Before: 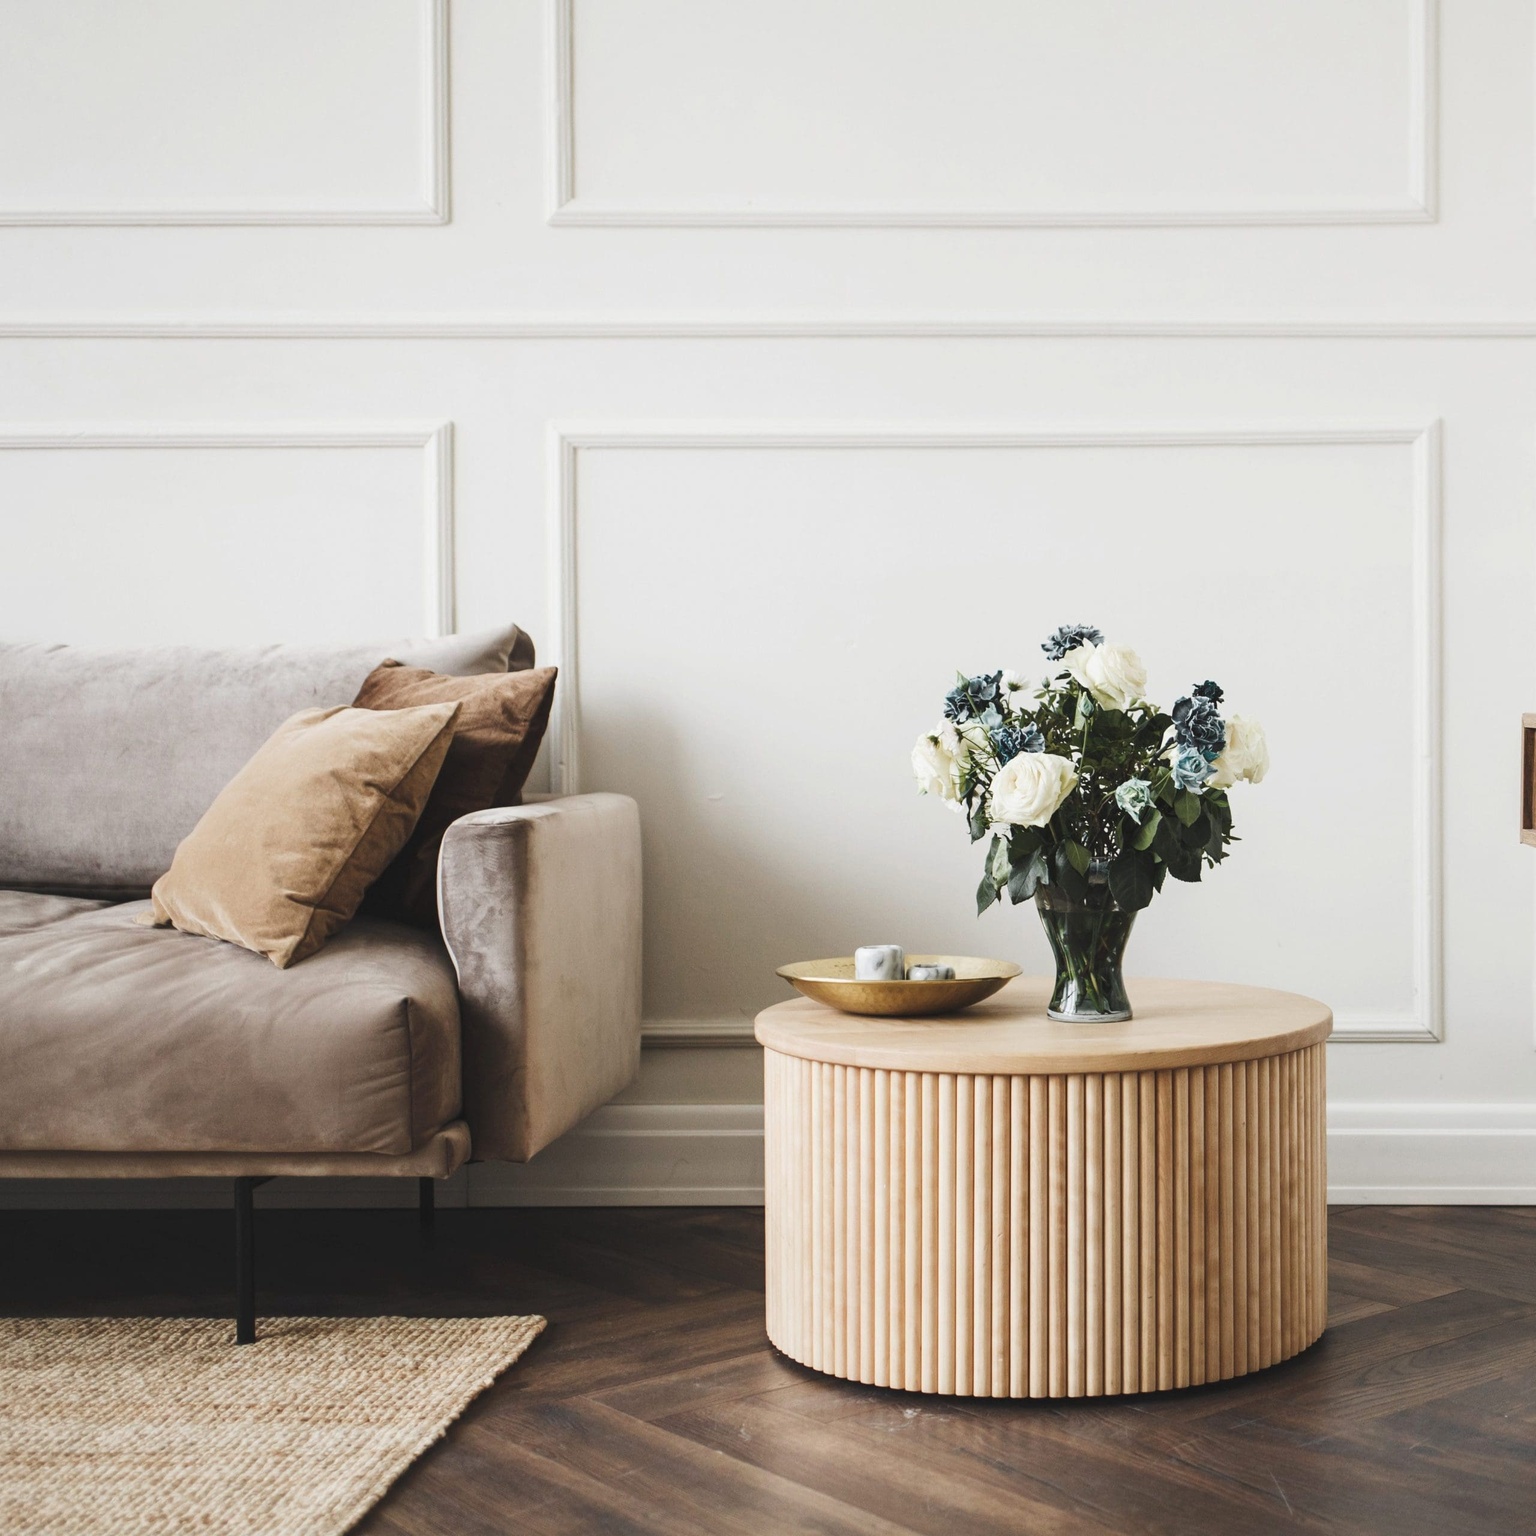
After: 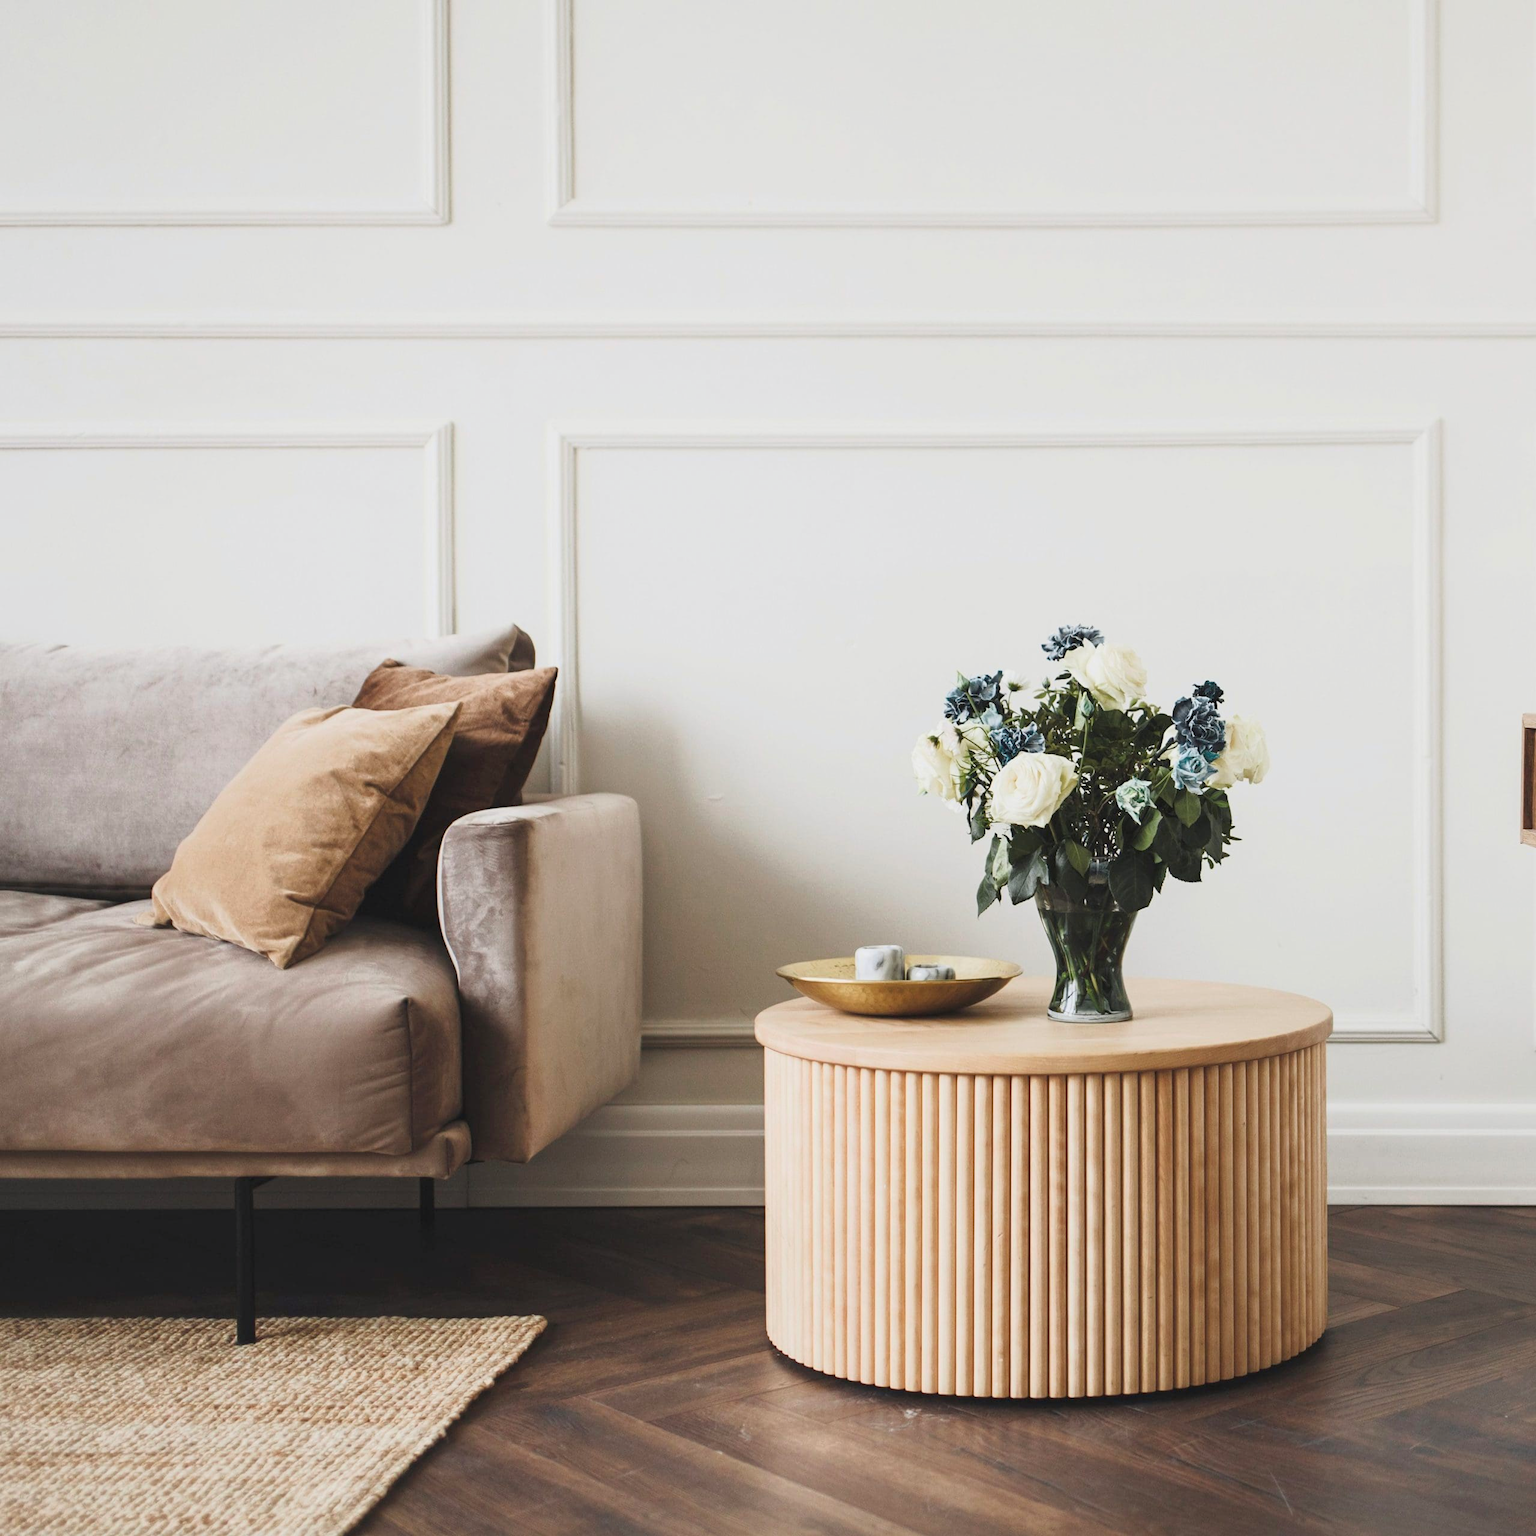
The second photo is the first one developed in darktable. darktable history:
tone curve: curves: ch0 [(0.013, 0) (0.061, 0.059) (0.239, 0.256) (0.502, 0.501) (0.683, 0.676) (0.761, 0.773) (0.858, 0.858) (0.987, 0.945)]; ch1 [(0, 0) (0.172, 0.123) (0.304, 0.267) (0.414, 0.395) (0.472, 0.473) (0.502, 0.502) (0.521, 0.528) (0.583, 0.595) (0.654, 0.673) (0.728, 0.761) (1, 1)]; ch2 [(0, 0) (0.411, 0.424) (0.485, 0.476) (0.502, 0.501) (0.553, 0.557) (0.57, 0.576) (1, 1)], color space Lab, independent channels, preserve colors none
